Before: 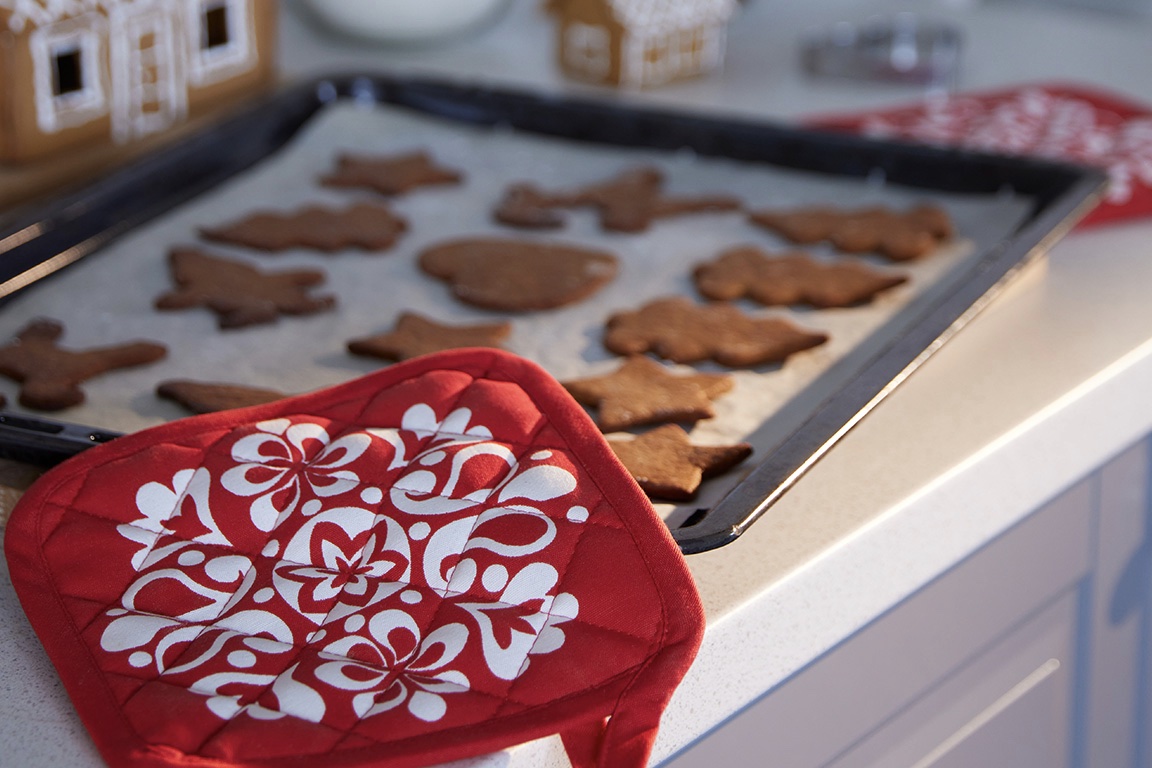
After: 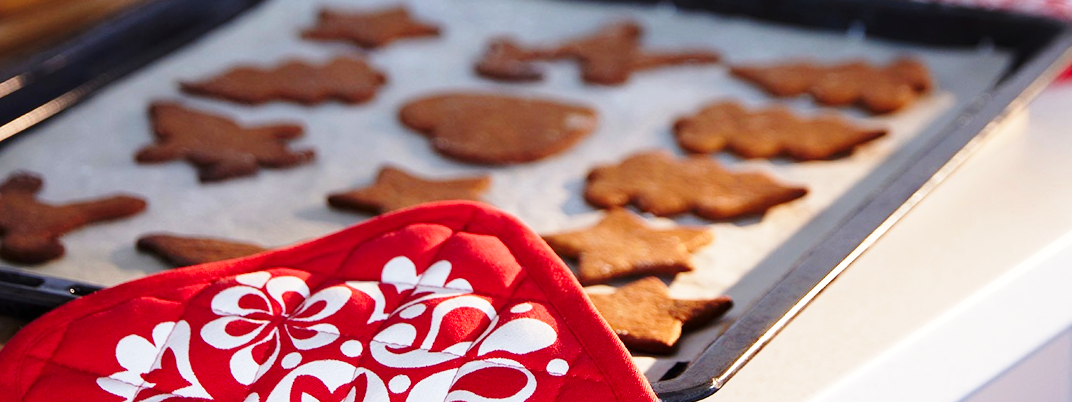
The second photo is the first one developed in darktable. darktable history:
base curve: curves: ch0 [(0, 0) (0.028, 0.03) (0.121, 0.232) (0.46, 0.748) (0.859, 0.968) (1, 1)], preserve colors none
crop: left 1.744%, top 19.225%, right 5.069%, bottom 28.357%
